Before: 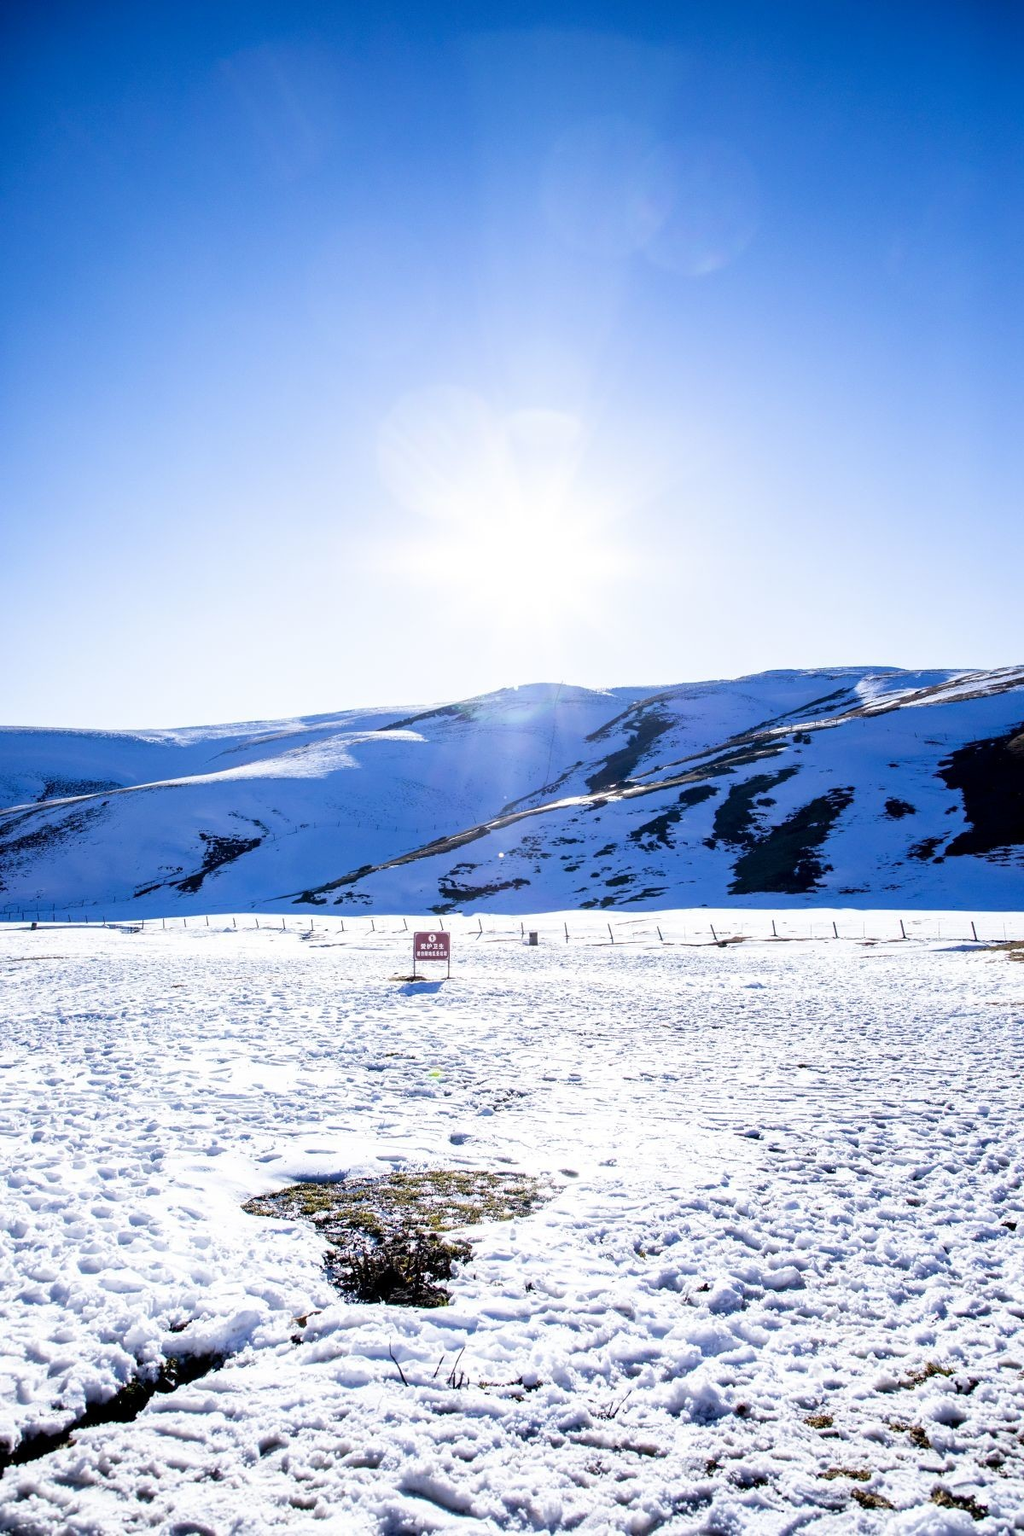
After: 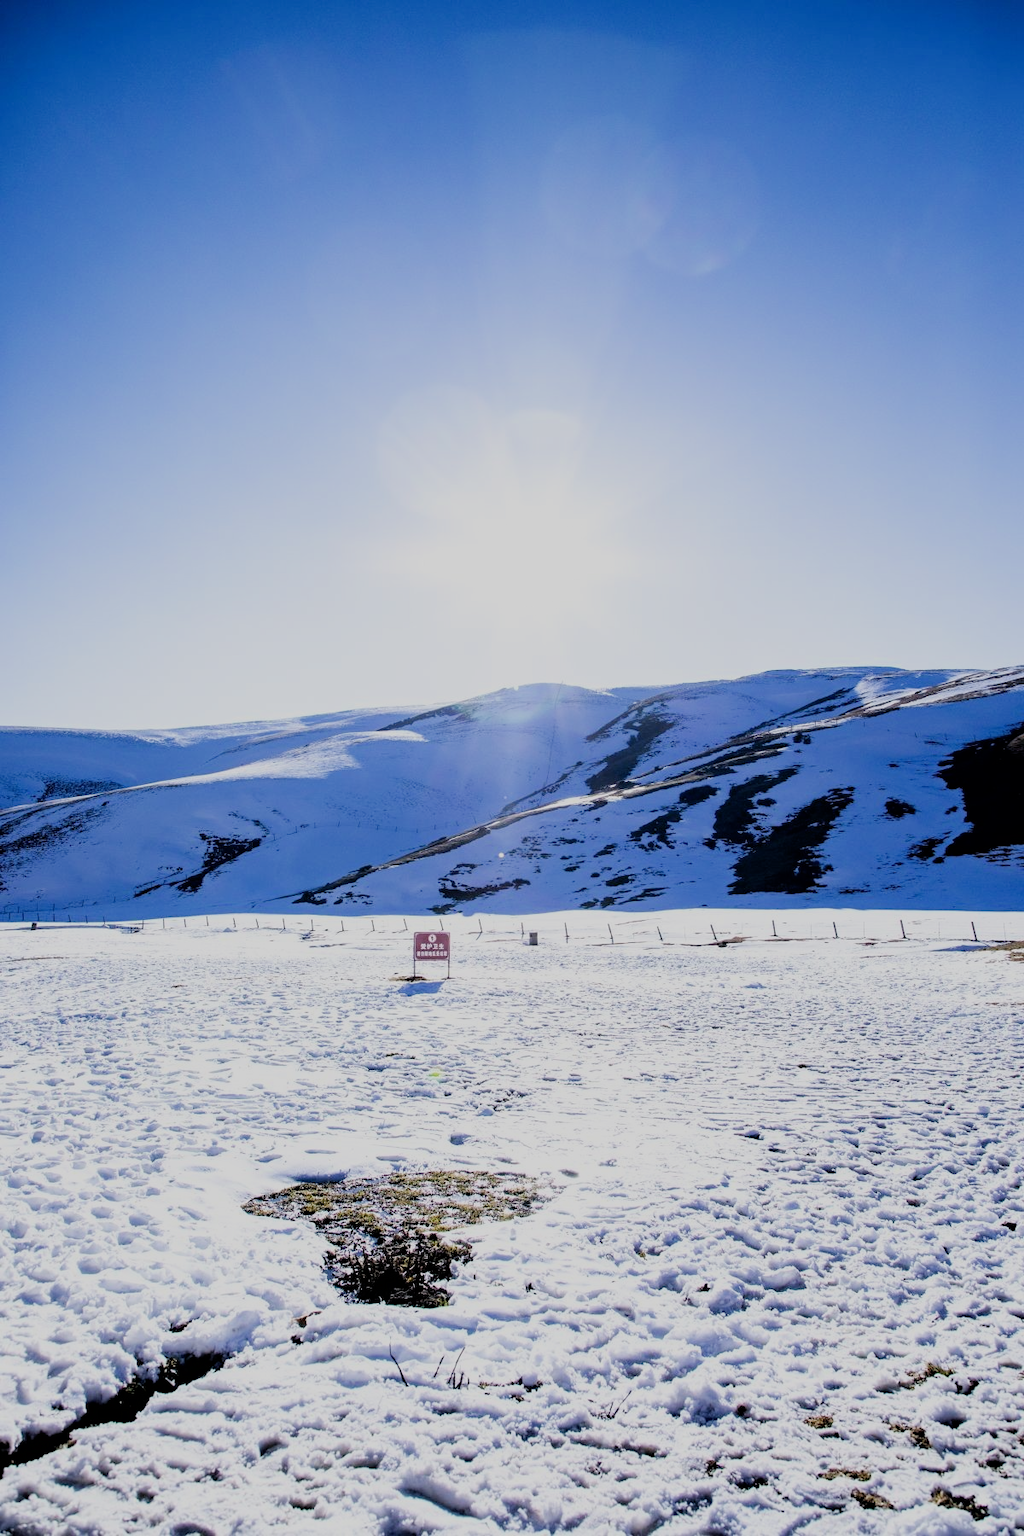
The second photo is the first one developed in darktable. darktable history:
filmic rgb: black relative exposure -7.28 EV, white relative exposure 5.1 EV, hardness 3.2
